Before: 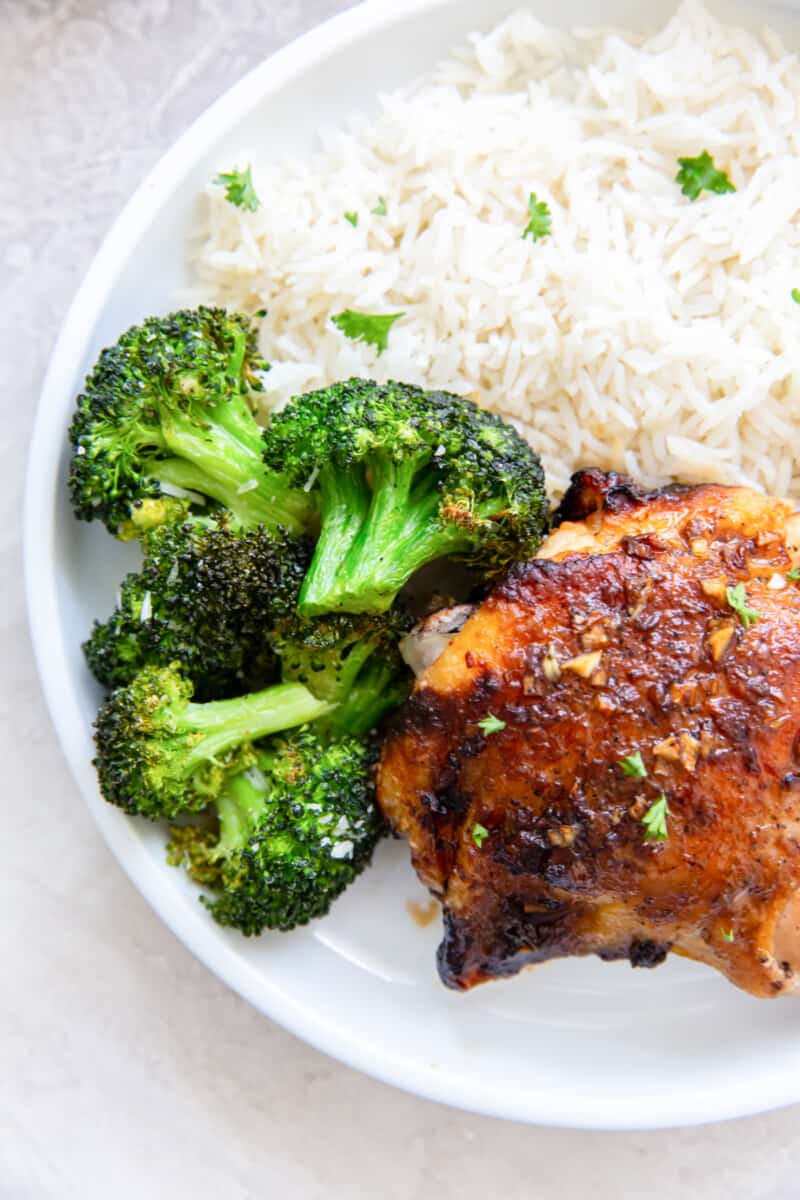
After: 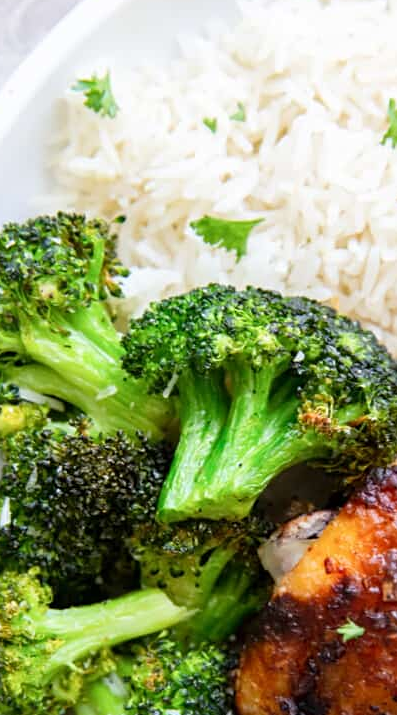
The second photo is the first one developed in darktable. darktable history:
sharpen: amount 0.207
crop: left 17.737%, top 7.865%, right 32.522%, bottom 32.549%
